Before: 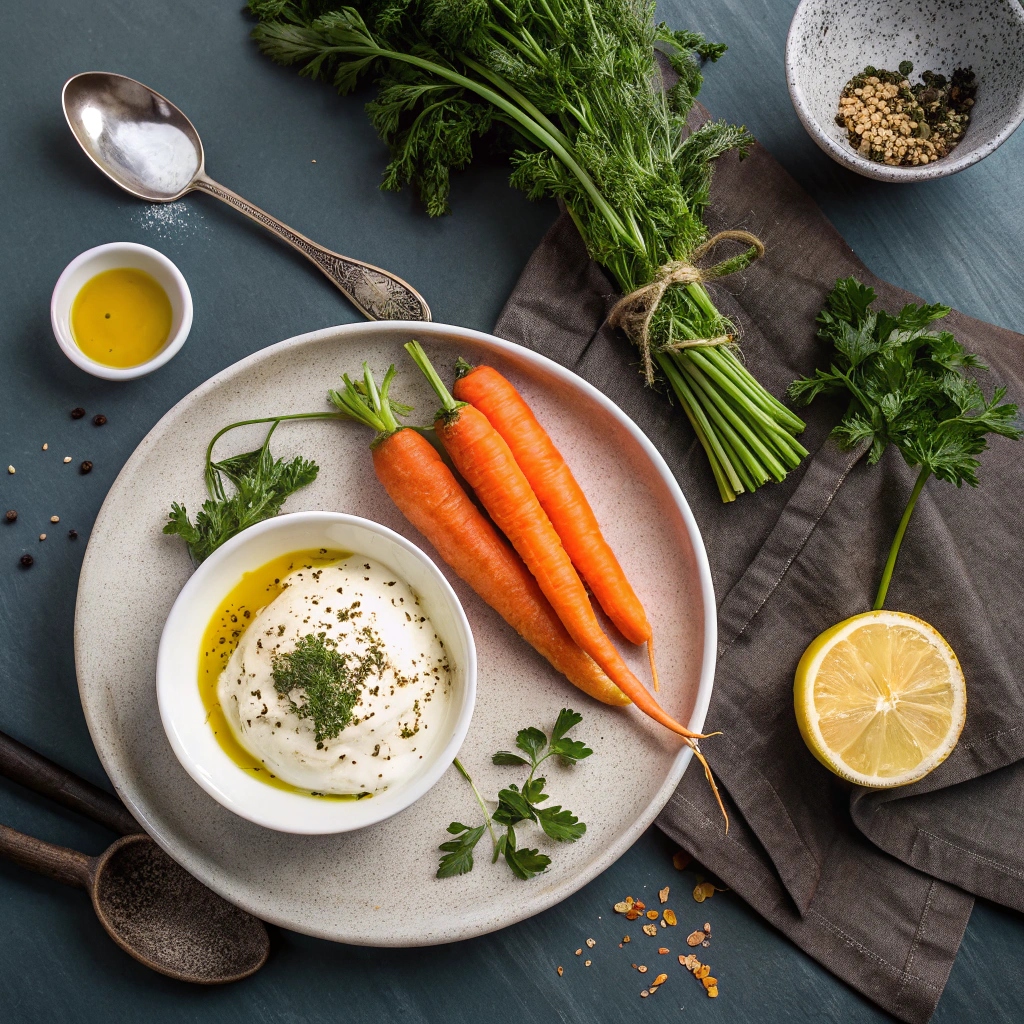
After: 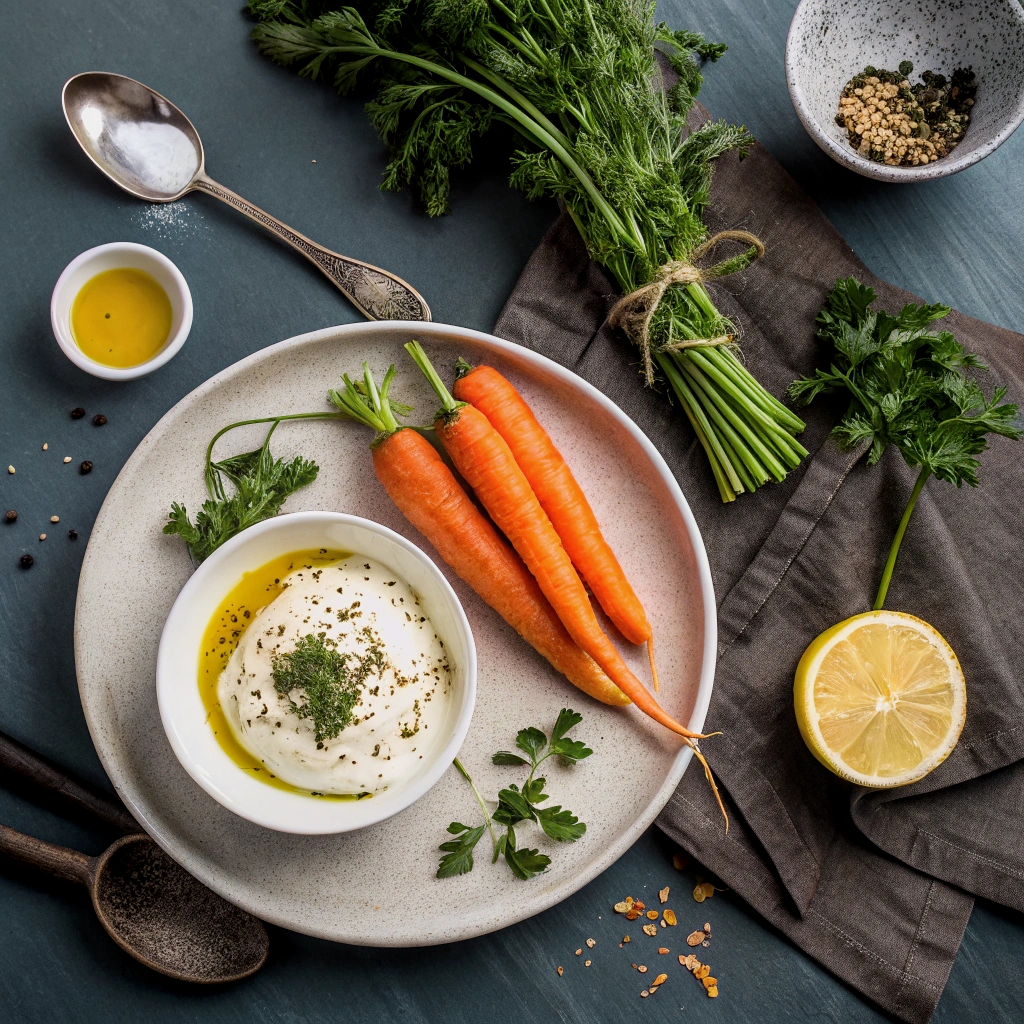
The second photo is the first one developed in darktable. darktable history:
filmic rgb: black relative exposure -11.35 EV, white relative exposure 3.22 EV, hardness 6.76, color science v6 (2022)
local contrast: highlights 100%, shadows 100%, detail 120%, midtone range 0.2
